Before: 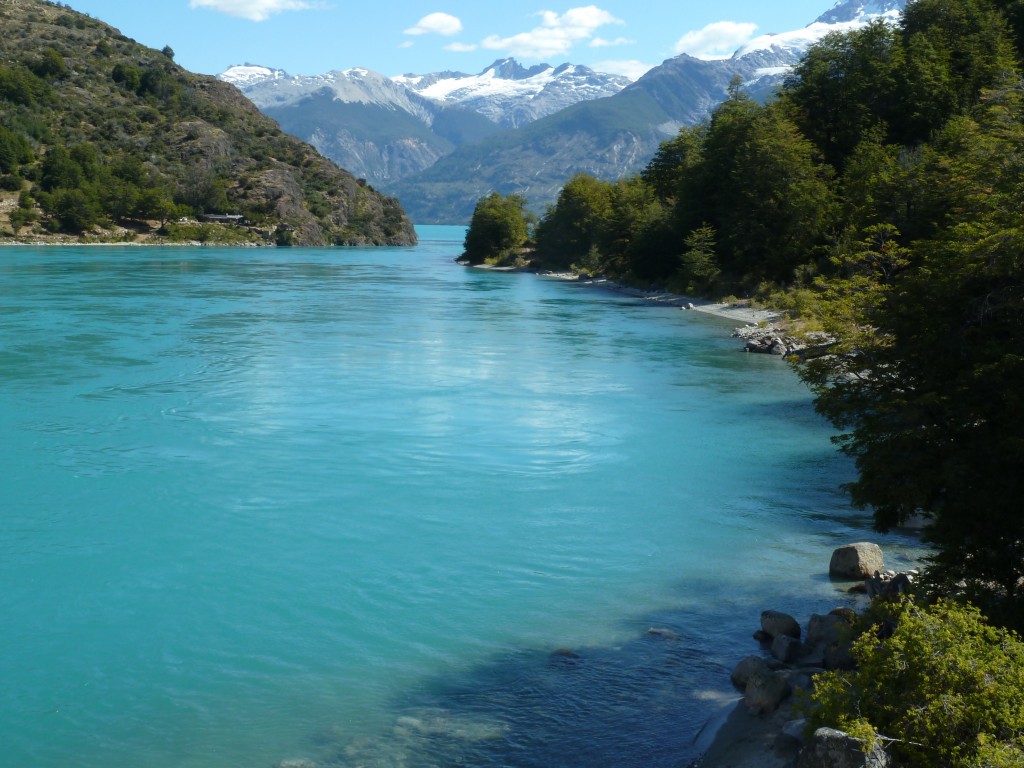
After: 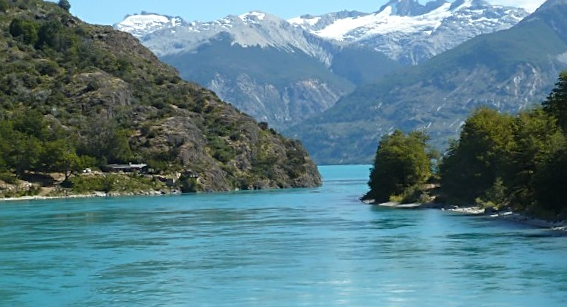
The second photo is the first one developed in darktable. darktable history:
sharpen: on, module defaults
rotate and perspective: rotation -2.56°, automatic cropping off
crop: left 10.121%, top 10.631%, right 36.218%, bottom 51.526%
fill light: on, module defaults
